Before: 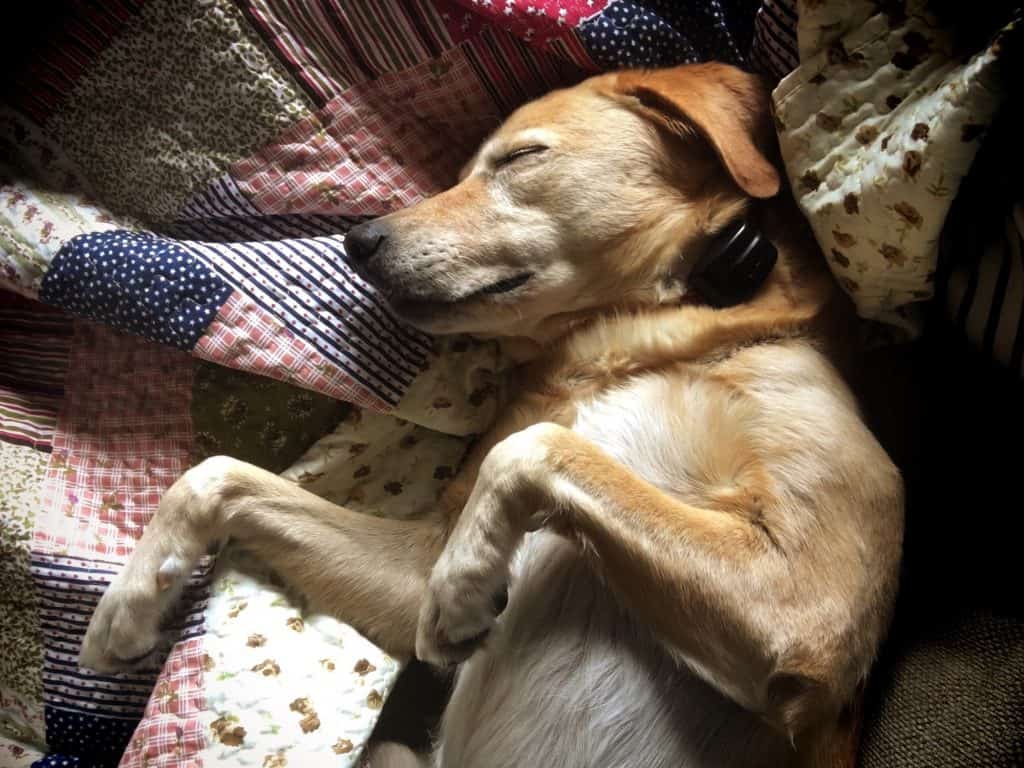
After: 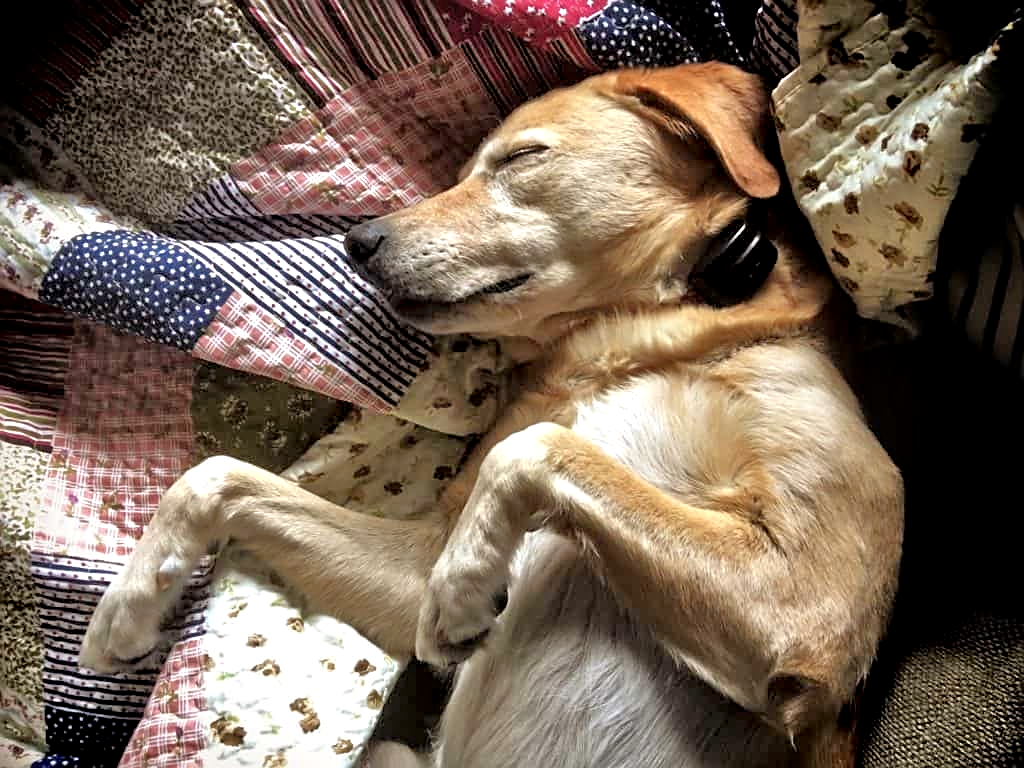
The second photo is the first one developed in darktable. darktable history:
sharpen: on, module defaults
contrast equalizer: octaves 7, y [[0.531, 0.548, 0.559, 0.557, 0.544, 0.527], [0.5 ×6], [0.5 ×6], [0 ×6], [0 ×6]]
tone equalizer: -7 EV 0.161 EV, -6 EV 0.578 EV, -5 EV 1.18 EV, -4 EV 1.31 EV, -3 EV 1.16 EV, -2 EV 0.6 EV, -1 EV 0.154 EV
